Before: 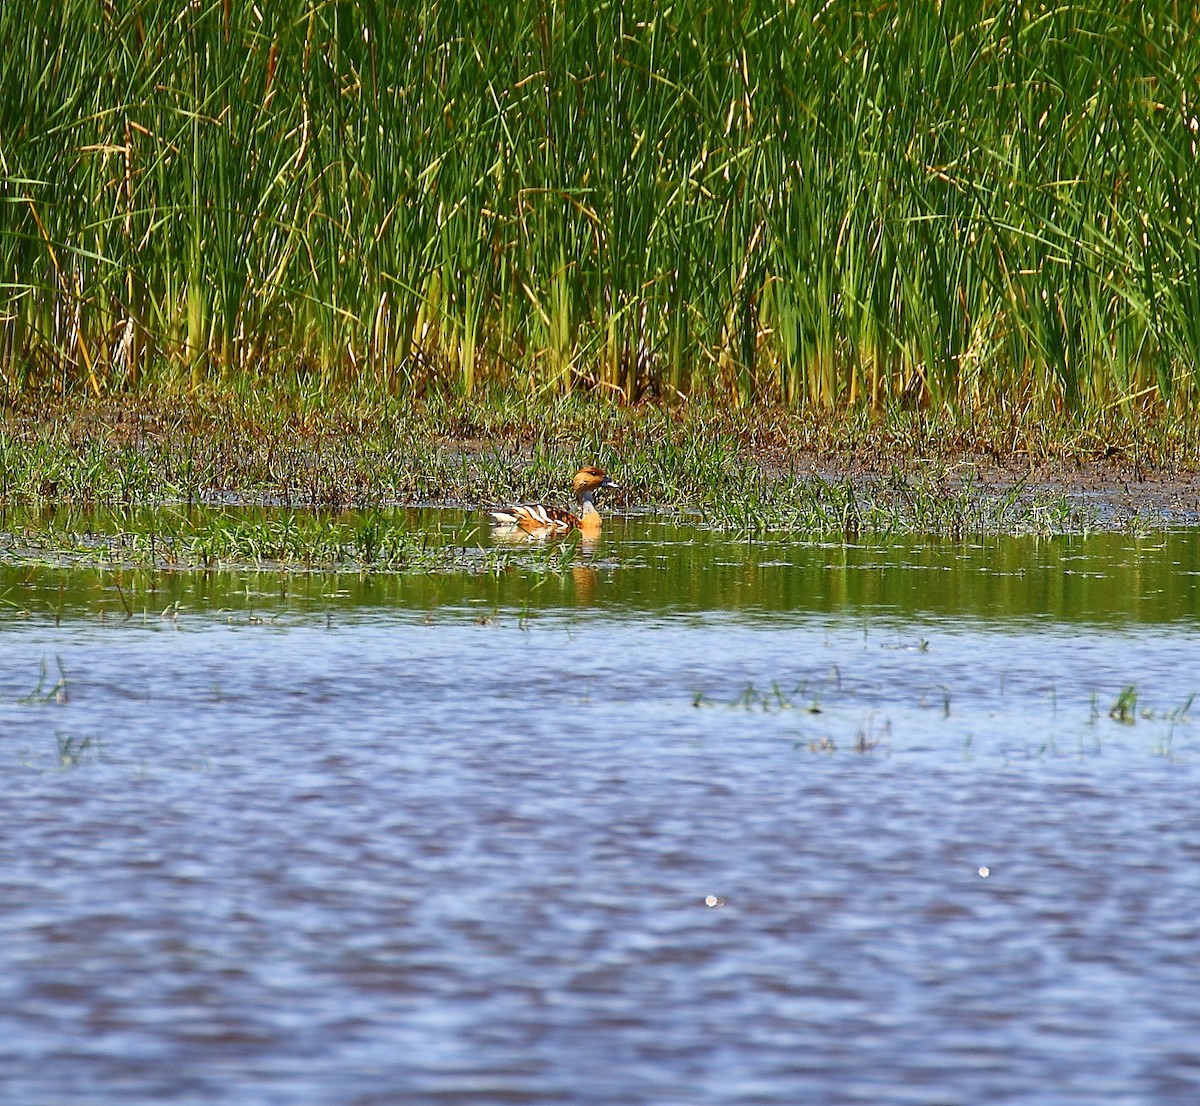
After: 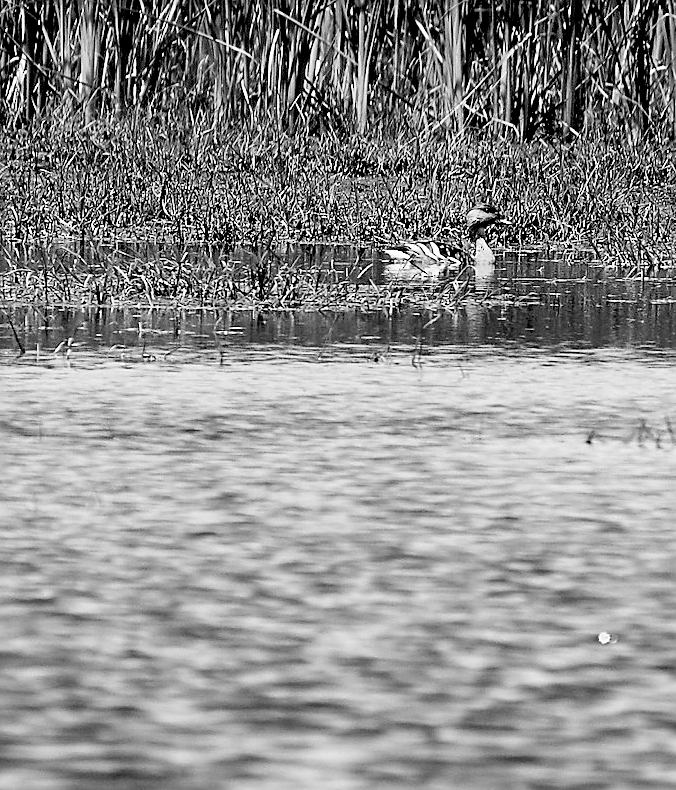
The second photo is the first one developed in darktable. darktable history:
exposure: black level correction 0.047, exposure 0.013 EV, compensate highlight preservation false
contrast brightness saturation: contrast 0.2, brightness 0.16, saturation 0.22
monochrome: on, module defaults
sharpen: on, module defaults
crop: left 8.966%, top 23.852%, right 34.699%, bottom 4.703%
